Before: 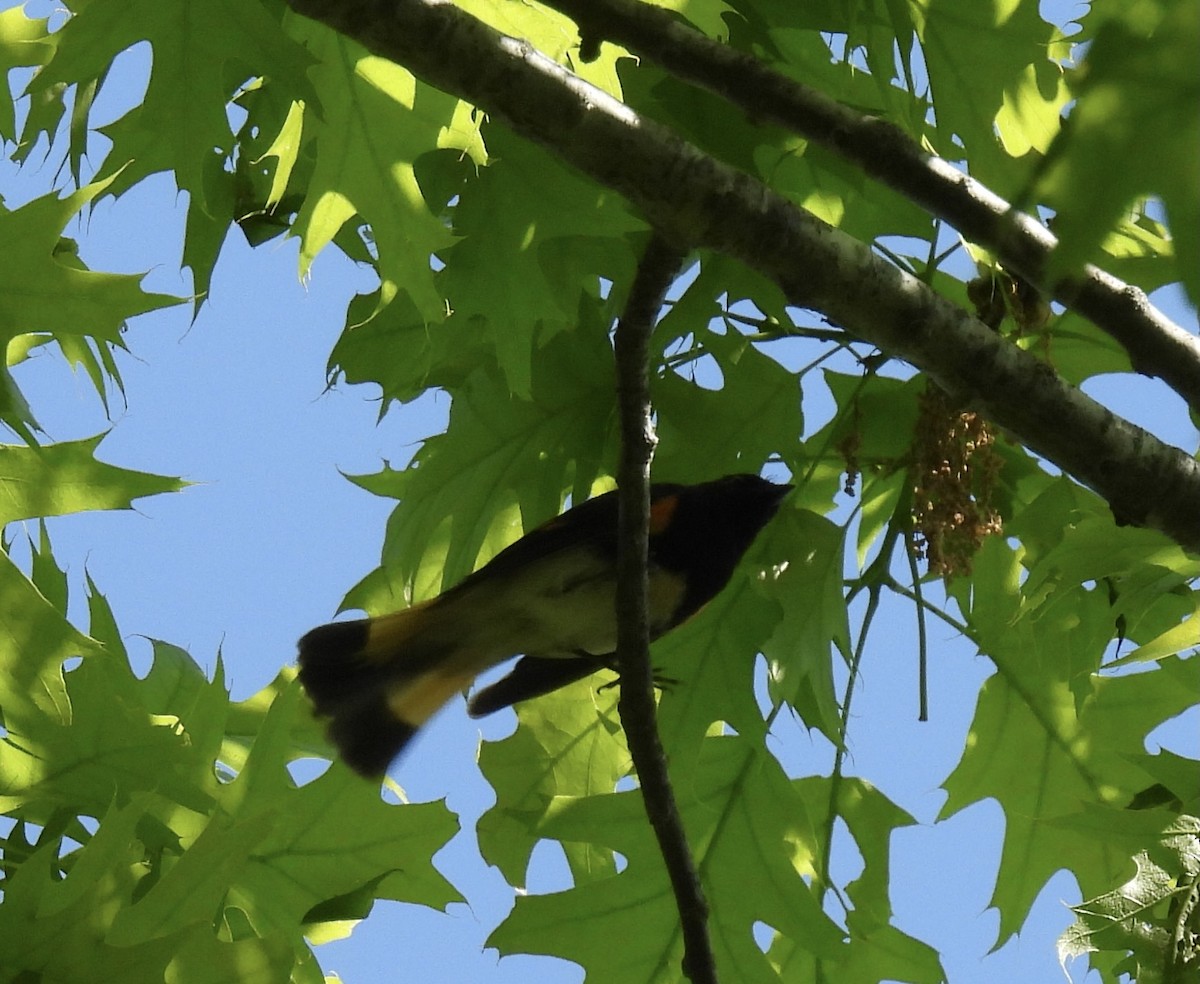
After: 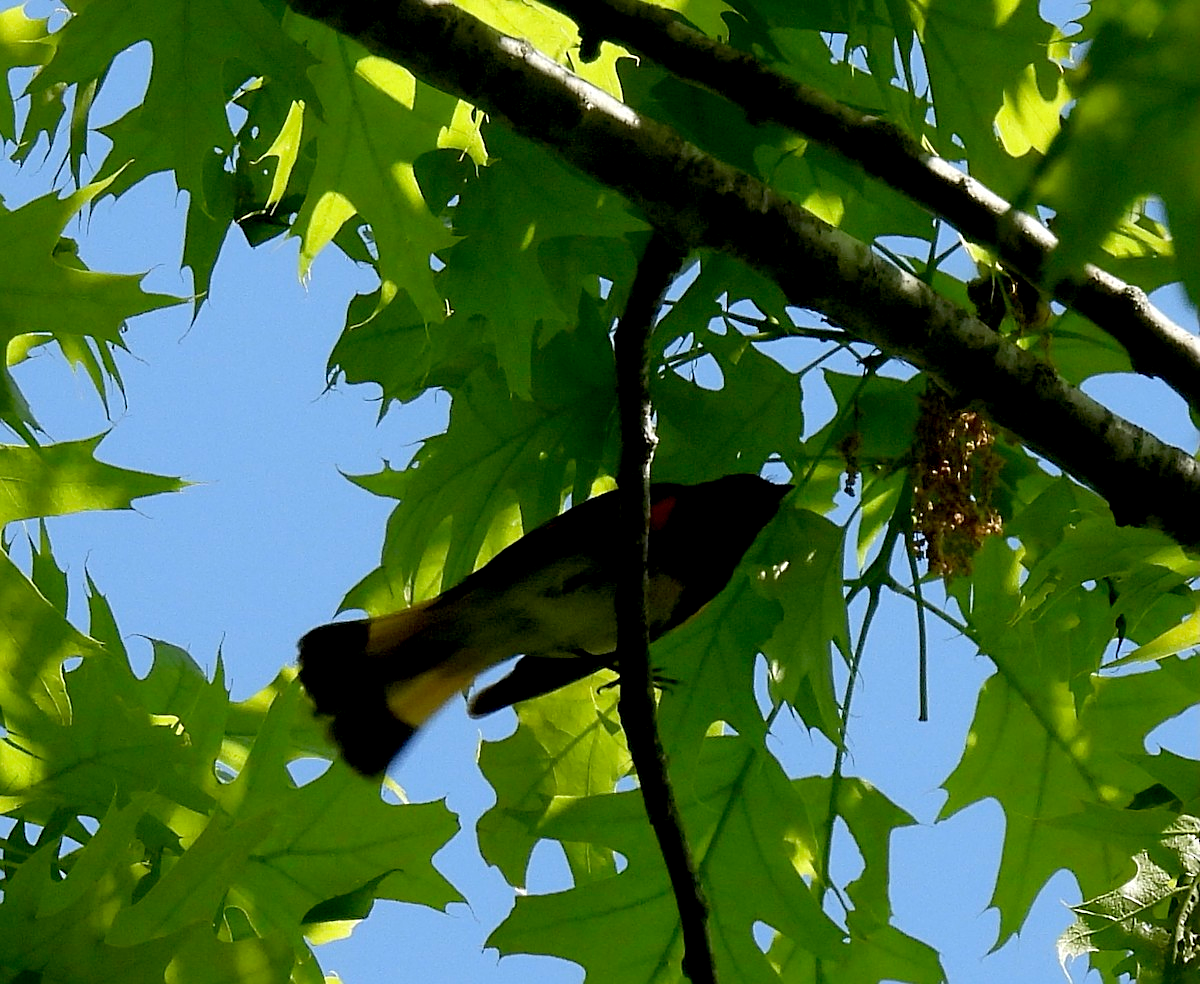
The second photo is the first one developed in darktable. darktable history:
exposure: black level correction 0.014, compensate exposure bias true, compensate highlight preservation false
sharpen: on, module defaults
